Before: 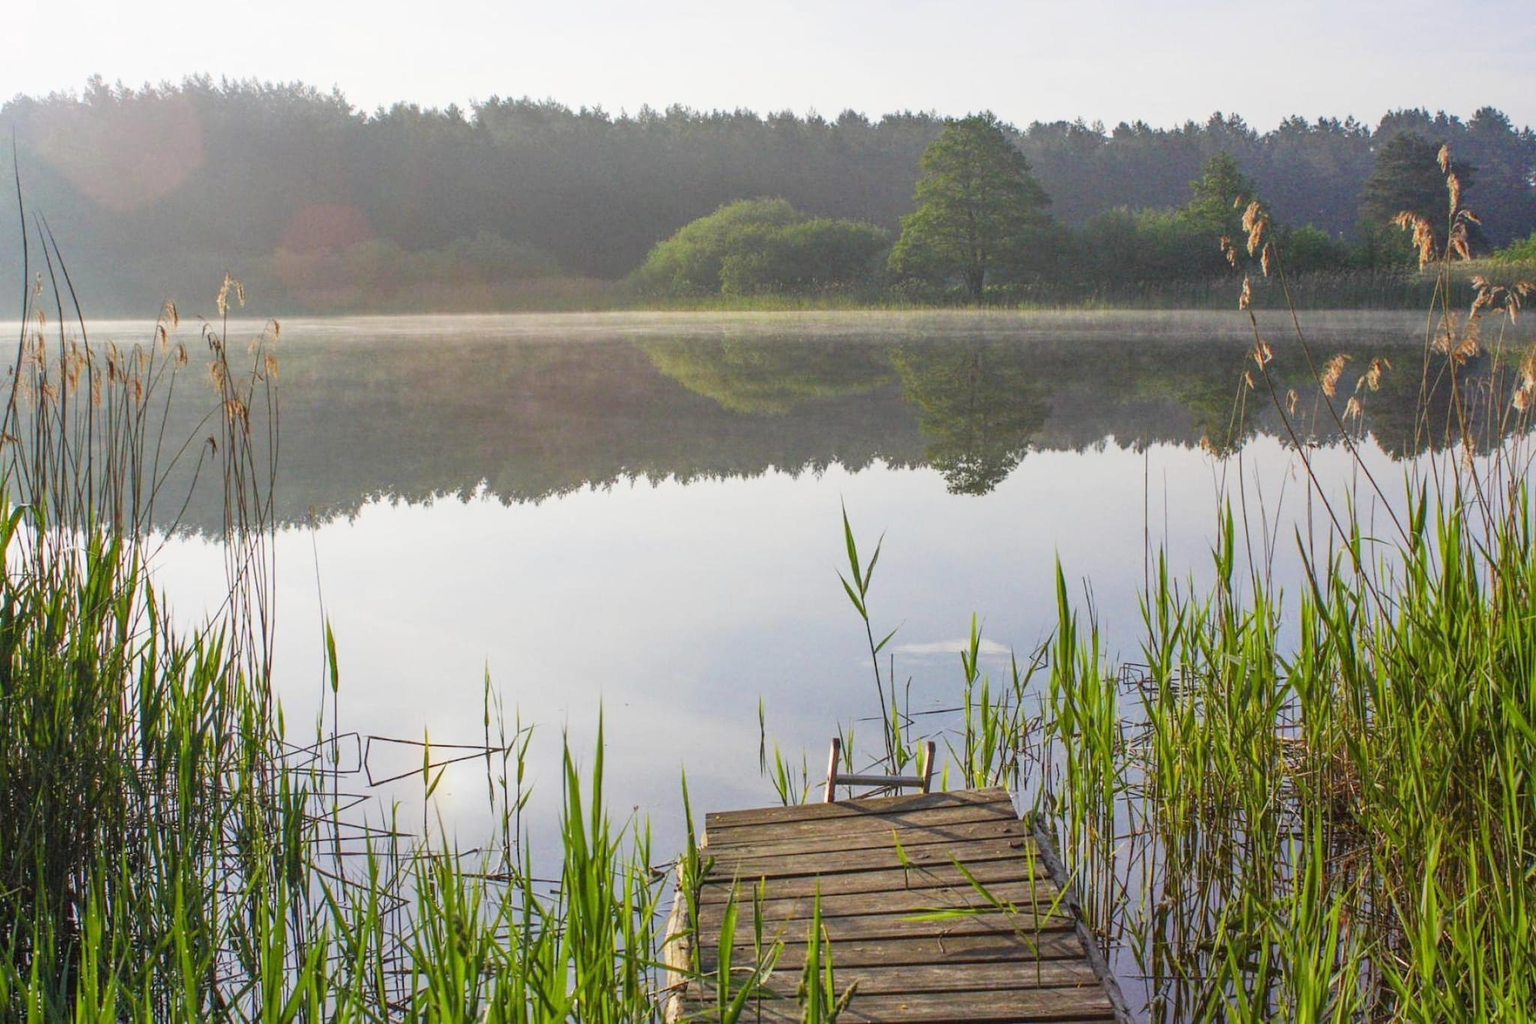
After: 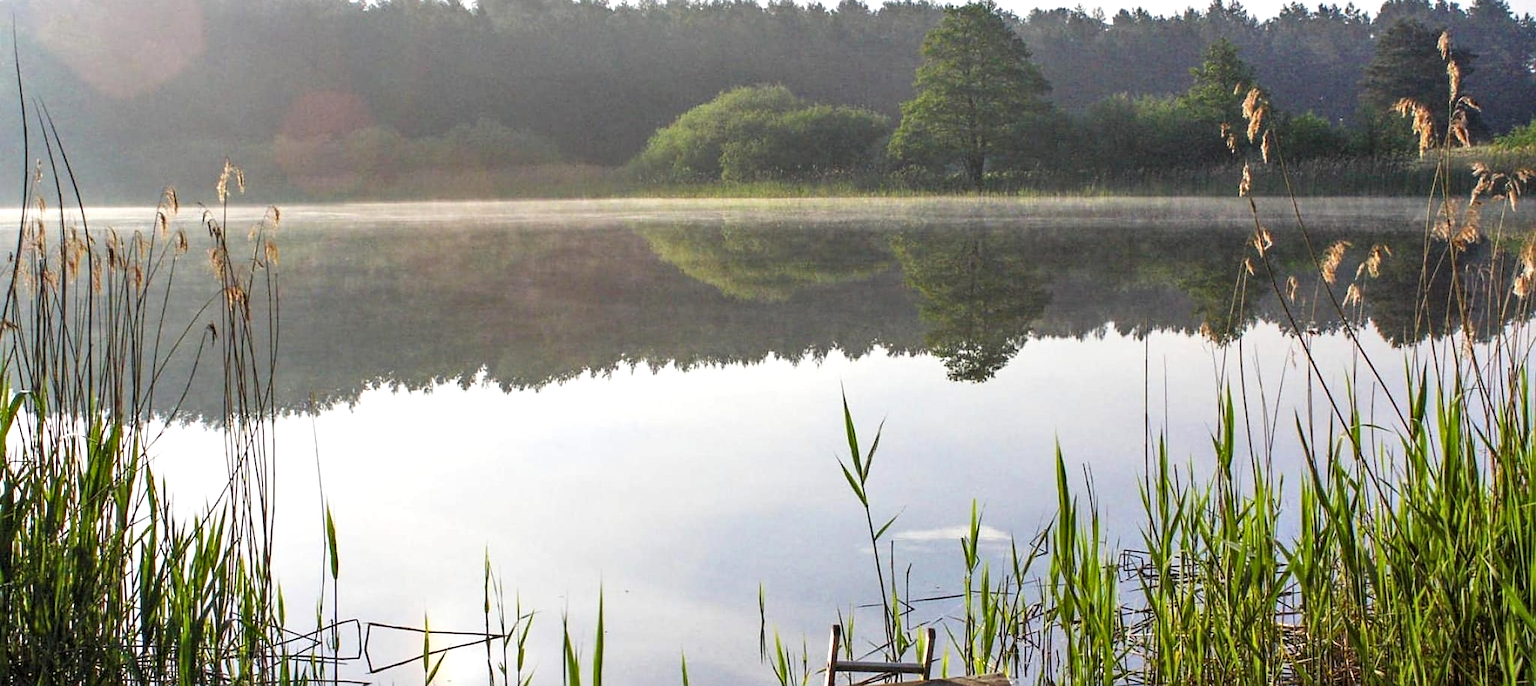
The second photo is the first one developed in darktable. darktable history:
contrast equalizer: y [[0.528 ×6], [0.514 ×6], [0.362 ×6], [0 ×6], [0 ×6]]
levels: levels [0.052, 0.496, 0.908]
crop: top 11.13%, bottom 21.807%
sharpen: radius 1.43, amount 0.401, threshold 1.272
exposure: black level correction 0.001, compensate highlight preservation false
